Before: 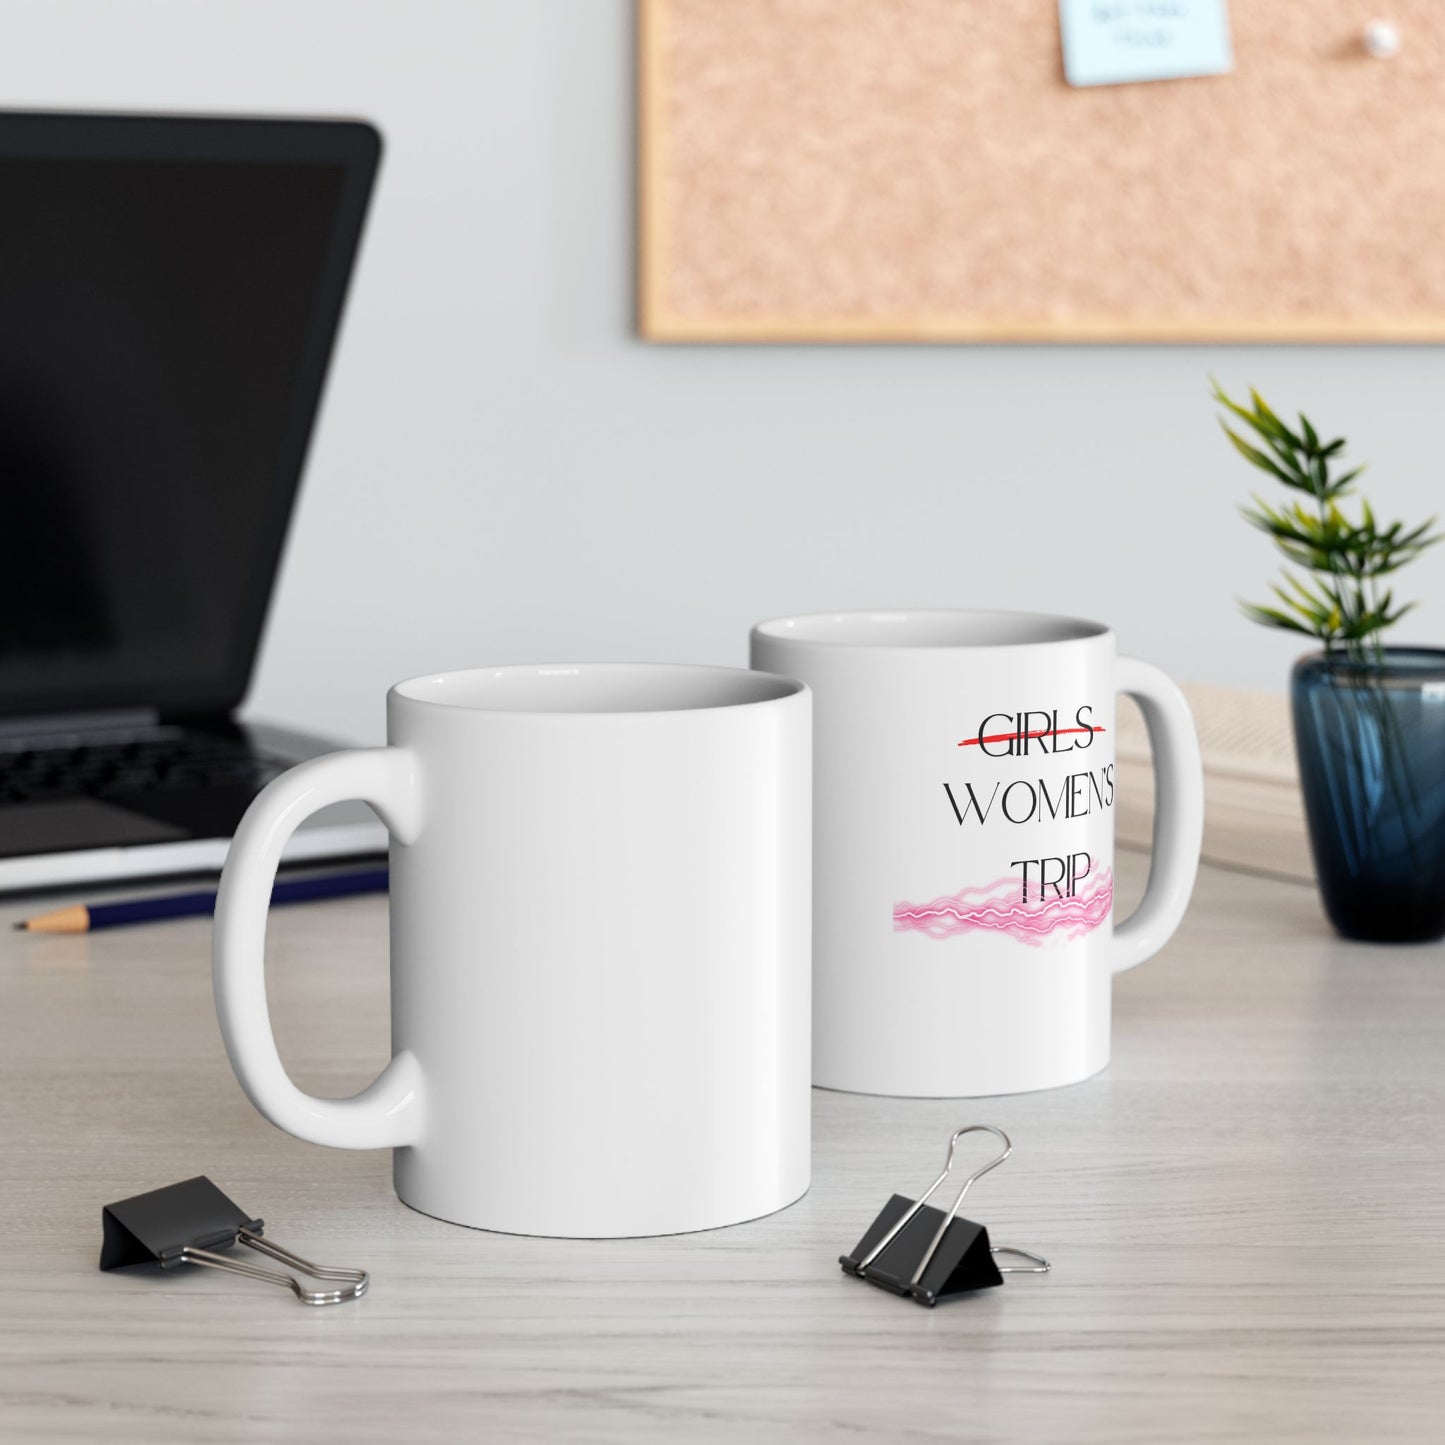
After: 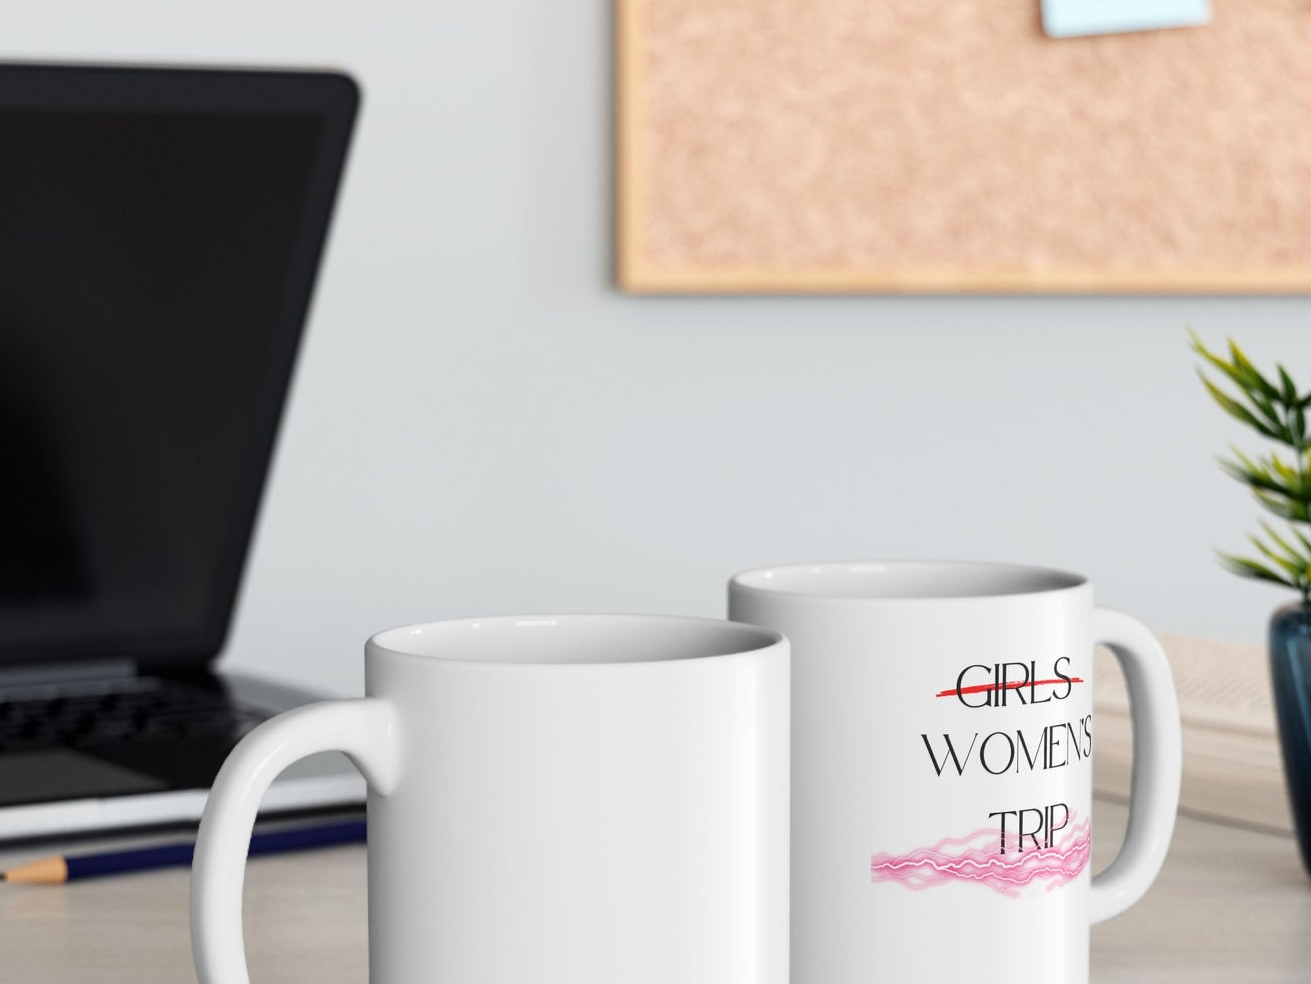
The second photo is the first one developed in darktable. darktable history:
crop: left 1.546%, top 3.427%, right 7.723%, bottom 28.444%
